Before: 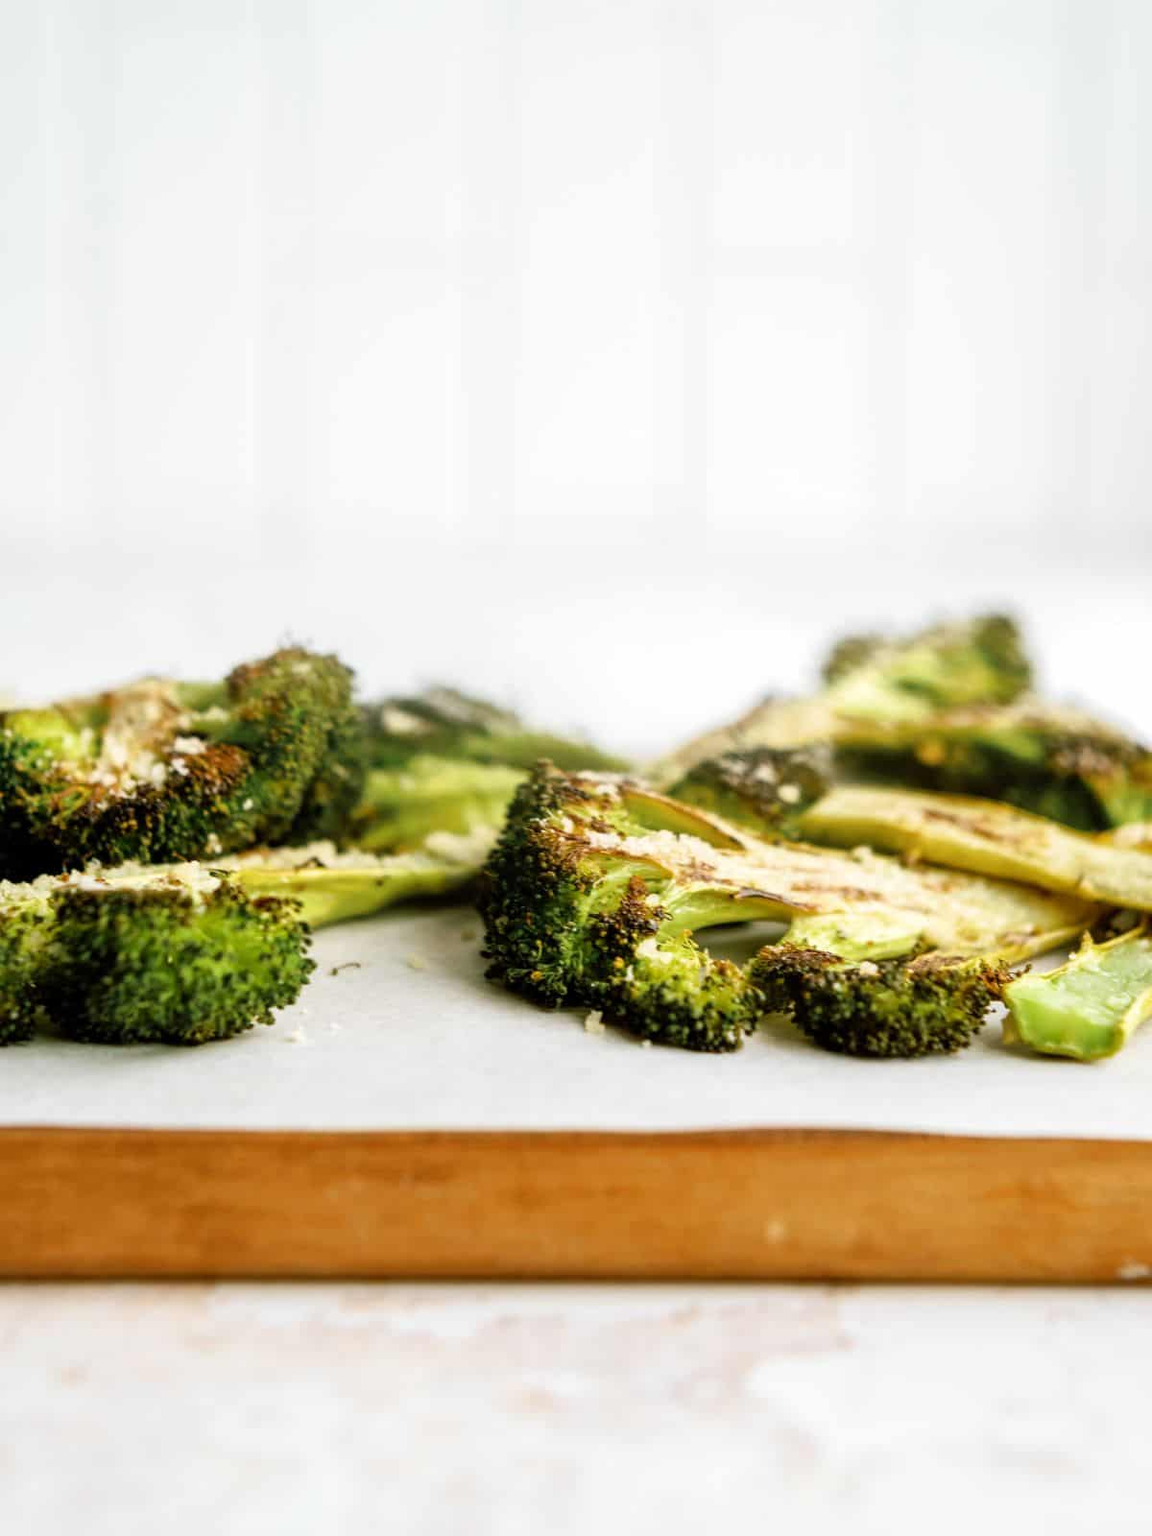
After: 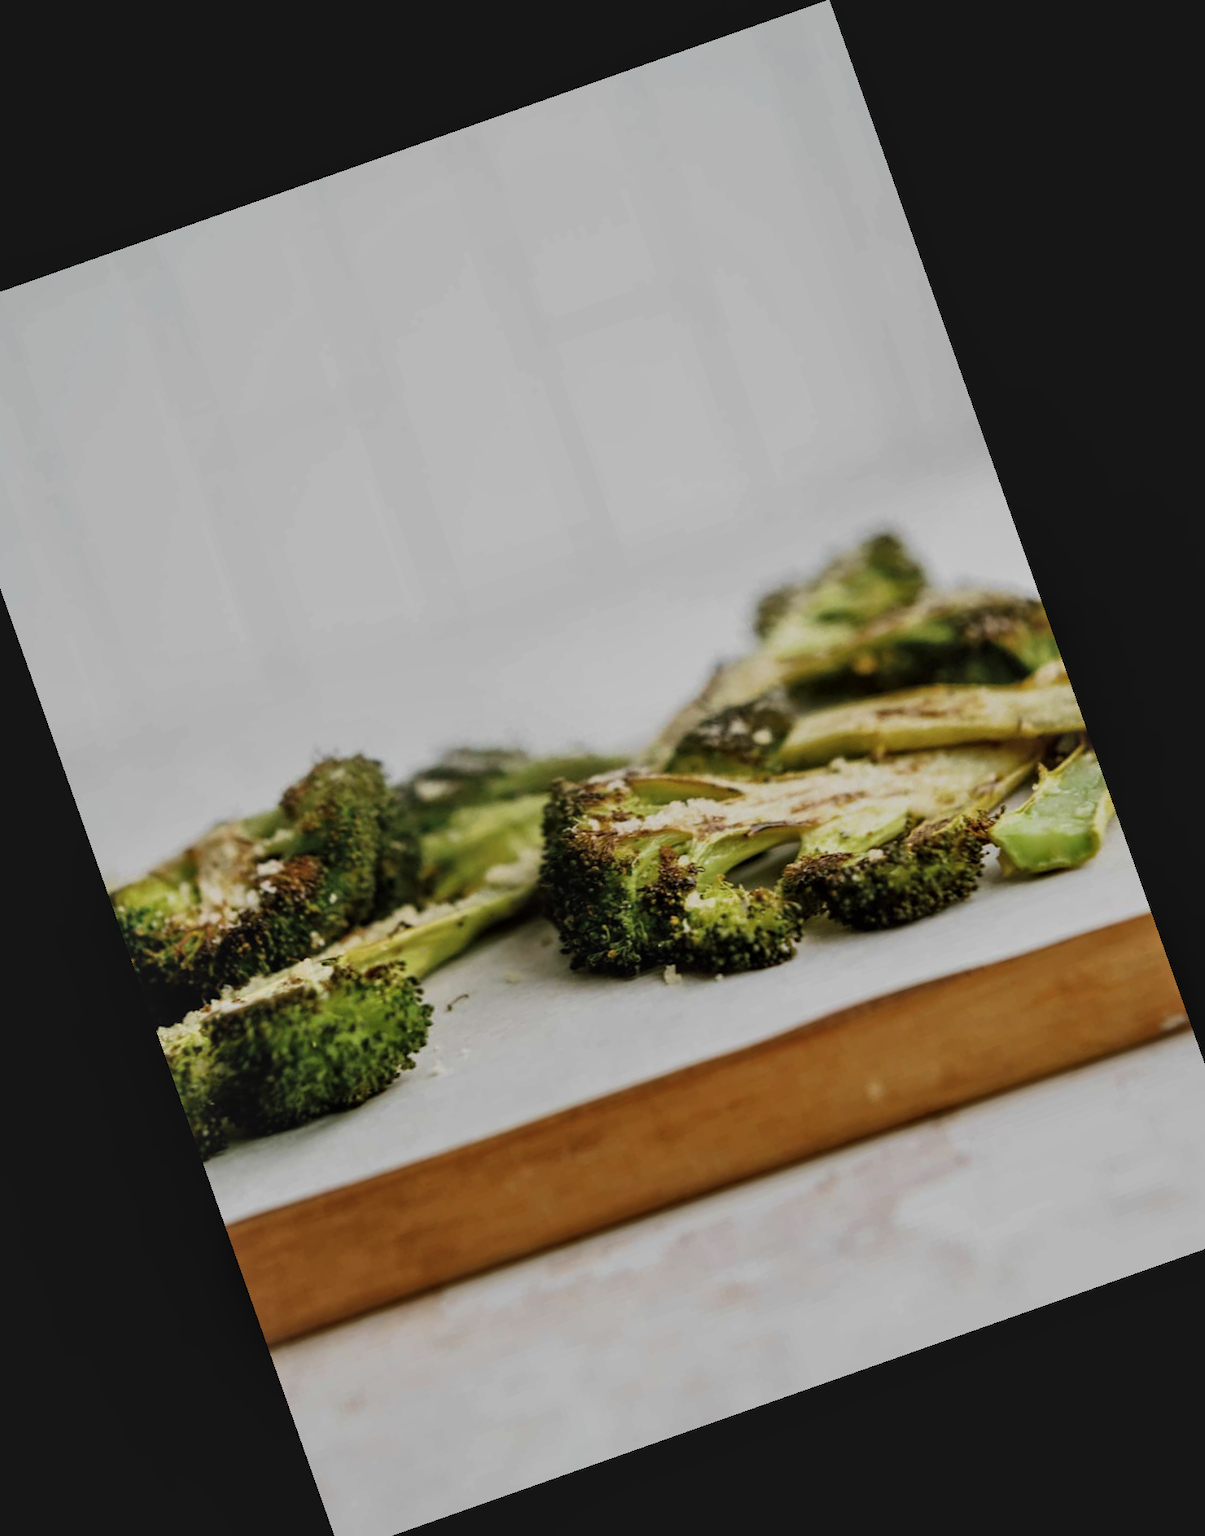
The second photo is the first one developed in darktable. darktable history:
crop and rotate: angle 19.43°, left 6.812%, right 4.125%, bottom 1.087%
exposure: black level correction -0.016, exposure -1.018 EV, compensate highlight preservation false
contrast equalizer: y [[0.531, 0.548, 0.559, 0.557, 0.544, 0.527], [0.5 ×6], [0.5 ×6], [0 ×6], [0 ×6]]
